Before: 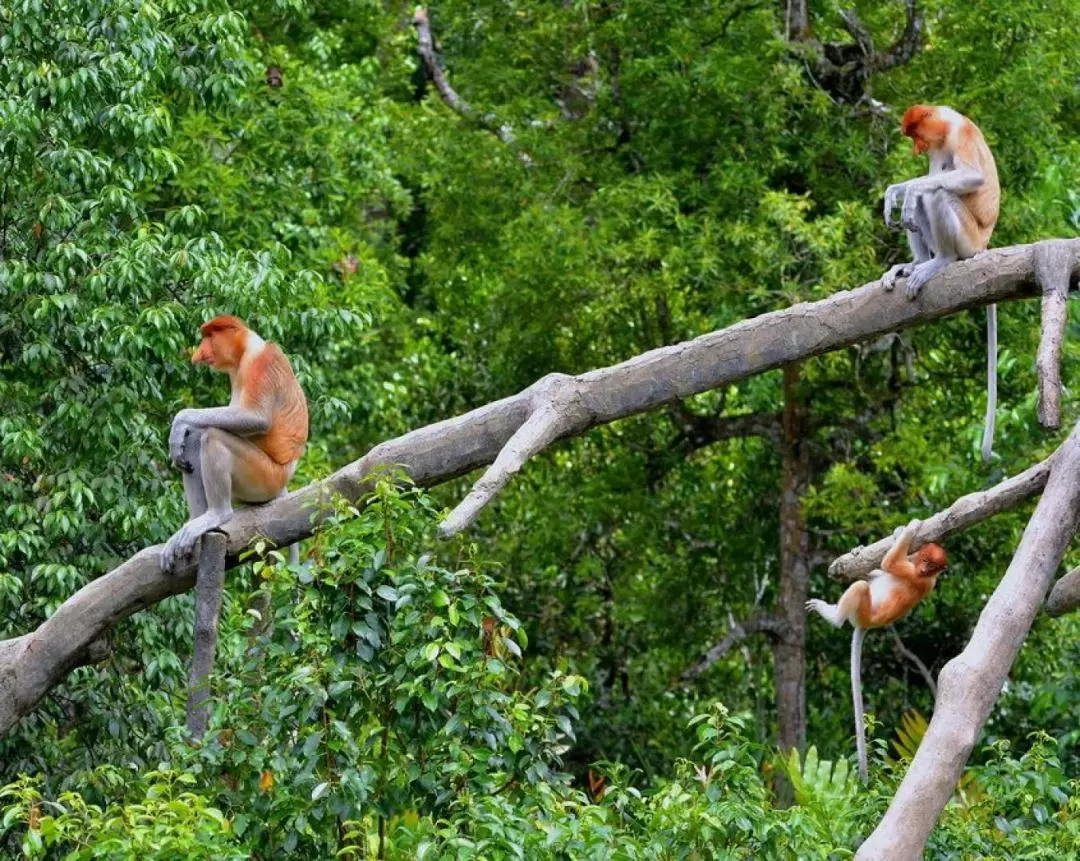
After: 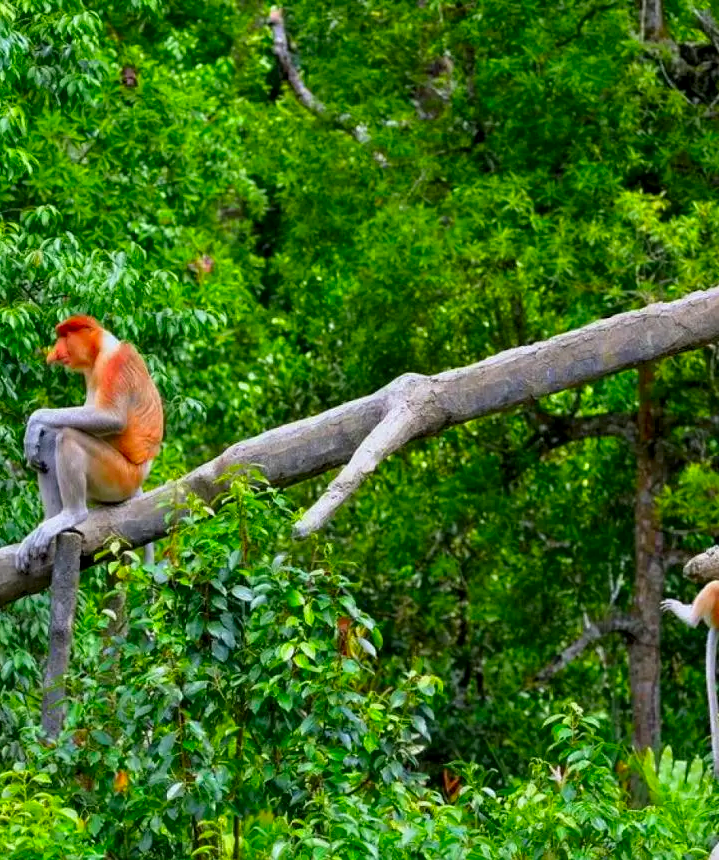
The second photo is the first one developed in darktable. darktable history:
crop and rotate: left 13.465%, right 19.916%
local contrast: highlights 105%, shadows 103%, detail 119%, midtone range 0.2
contrast brightness saturation: saturation 0.517
